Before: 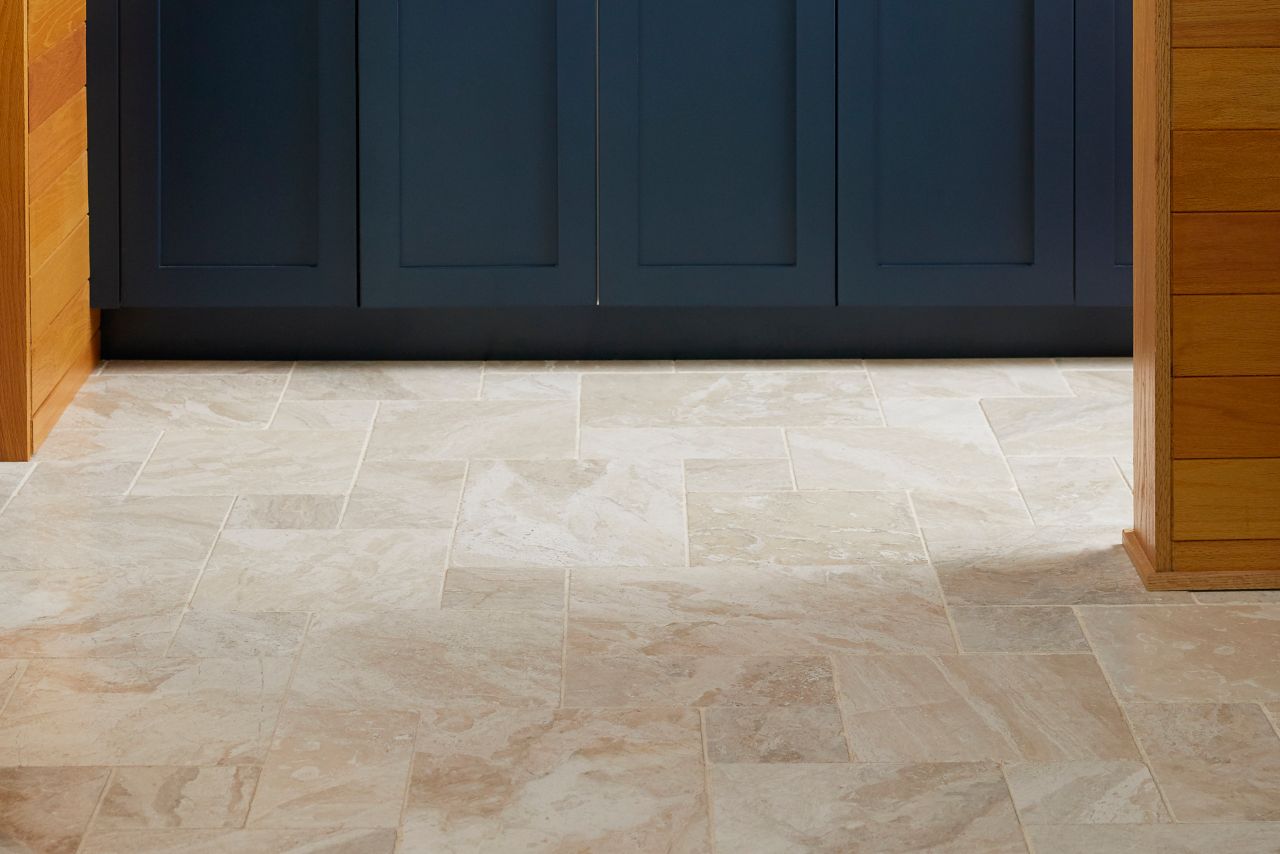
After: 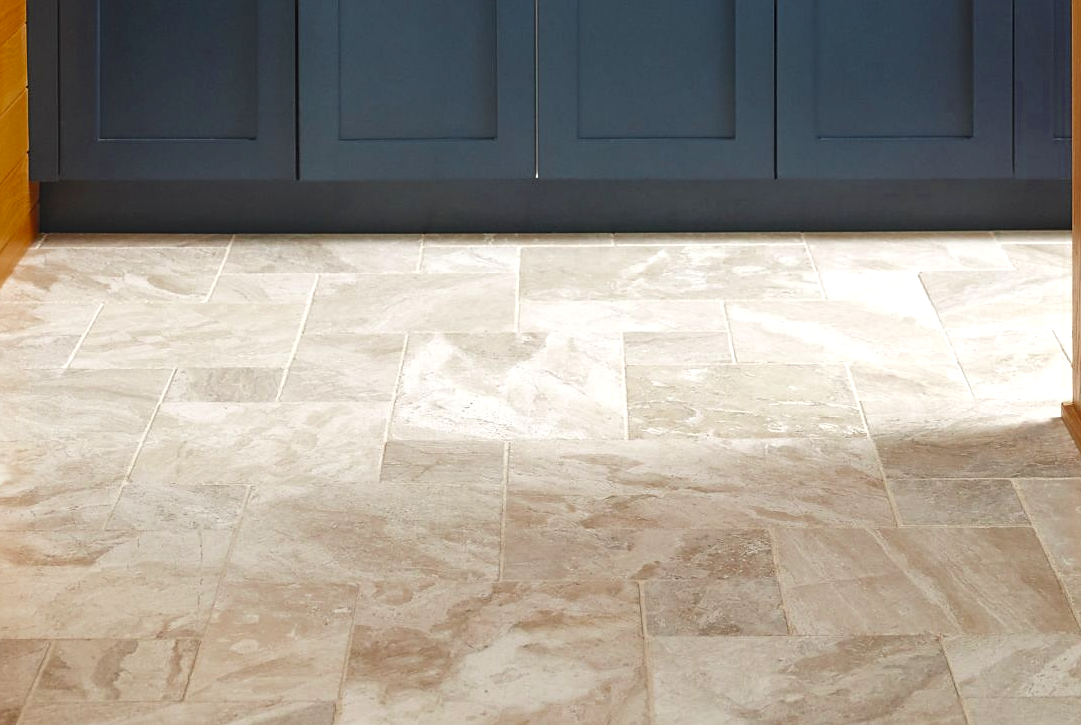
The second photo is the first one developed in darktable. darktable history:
color zones: curves: ch0 [(0.27, 0.396) (0.563, 0.504) (0.75, 0.5) (0.787, 0.307)], mix 26.92%
sharpen: radius 1.881, amount 0.393, threshold 1.373
exposure: black level correction -0.005, exposure 0.617 EV, compensate exposure bias true, compensate highlight preservation false
crop and rotate: left 4.826%, top 15.053%, right 10.716%
local contrast: on, module defaults
